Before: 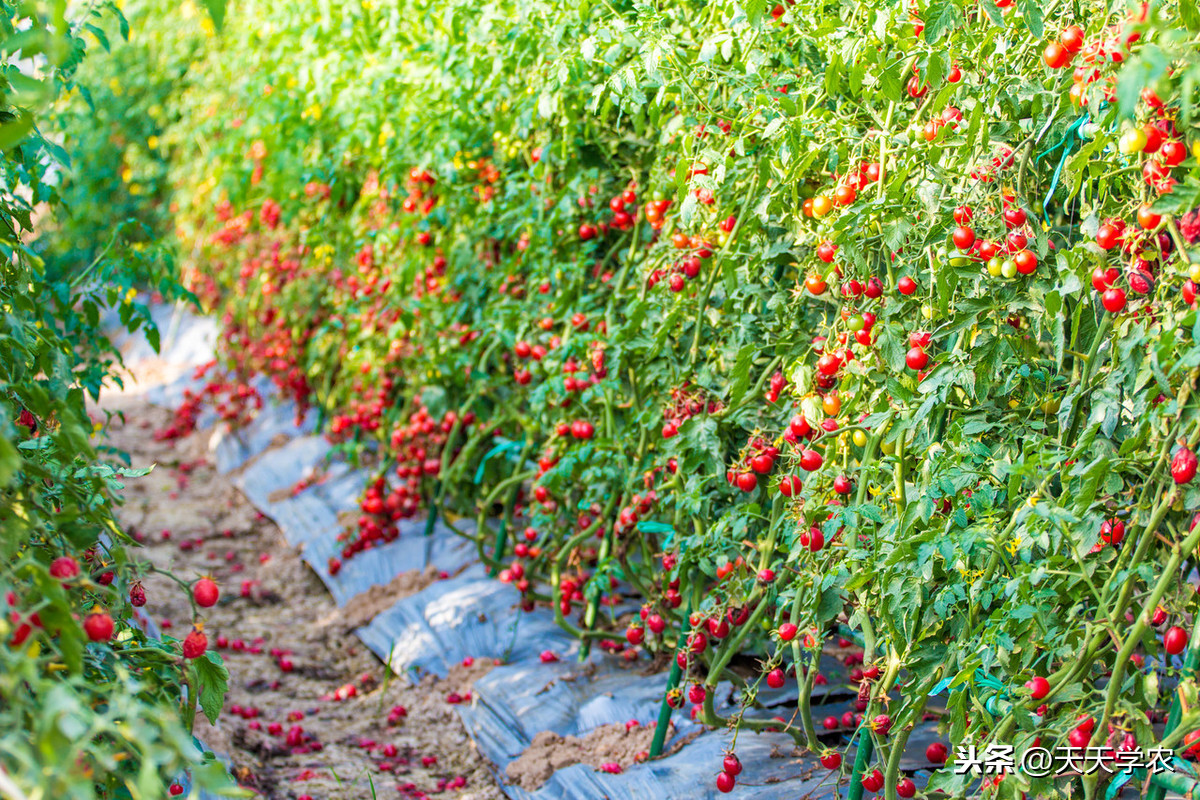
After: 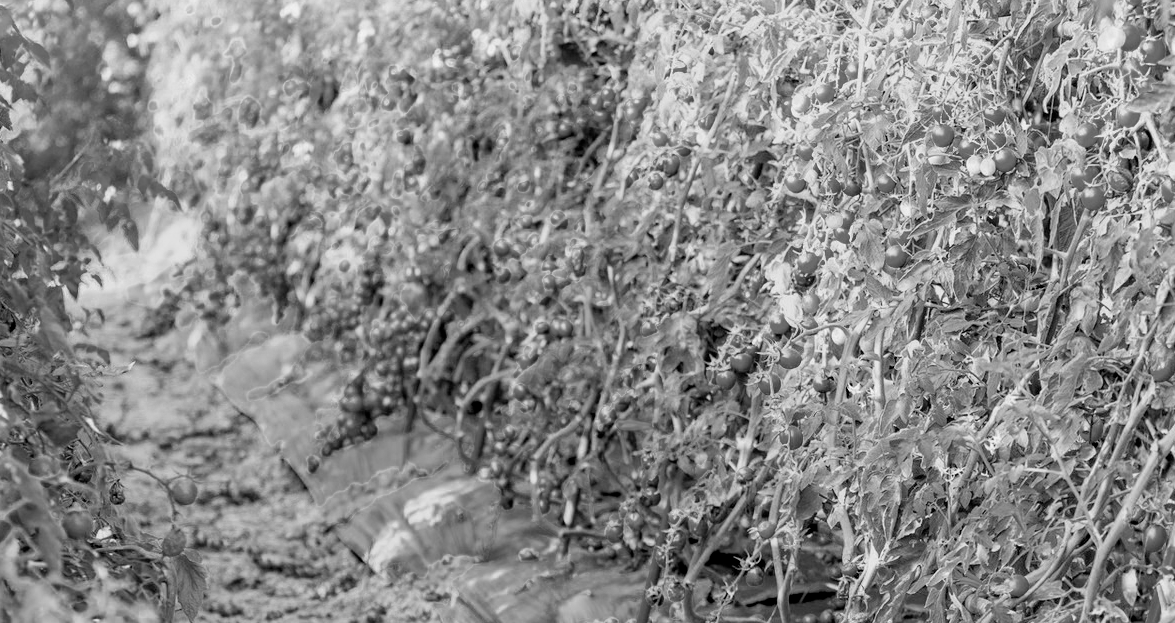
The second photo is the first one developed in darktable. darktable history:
color zones: curves: ch0 [(0.002, 0.593) (0.143, 0.417) (0.285, 0.541) (0.455, 0.289) (0.608, 0.327) (0.727, 0.283) (0.869, 0.571) (1, 0.603)]; ch1 [(0, 0) (0.143, 0) (0.286, 0) (0.429, 0) (0.571, 0) (0.714, 0) (0.857, 0)]
exposure: black level correction 0.005, exposure 0.417 EV, compensate highlight preservation false
color balance rgb: perceptual saturation grading › global saturation 20%, perceptual saturation grading › highlights -25%, perceptual saturation grading › shadows 25%
crop and rotate: left 1.814%, top 12.818%, right 0.25%, bottom 9.225%
contrast brightness saturation: saturation -0.04
filmic rgb: black relative exposure -7.65 EV, white relative exposure 4.56 EV, hardness 3.61
